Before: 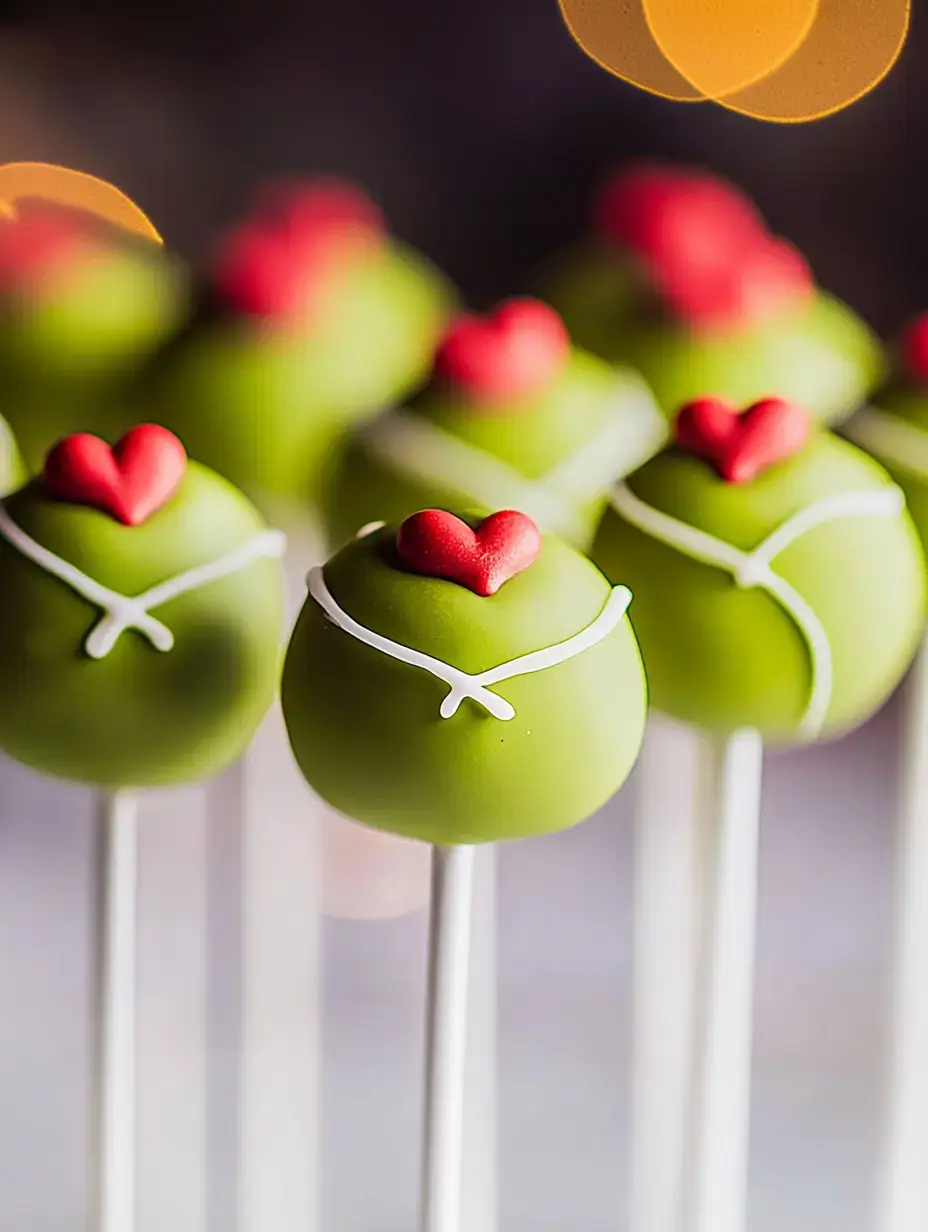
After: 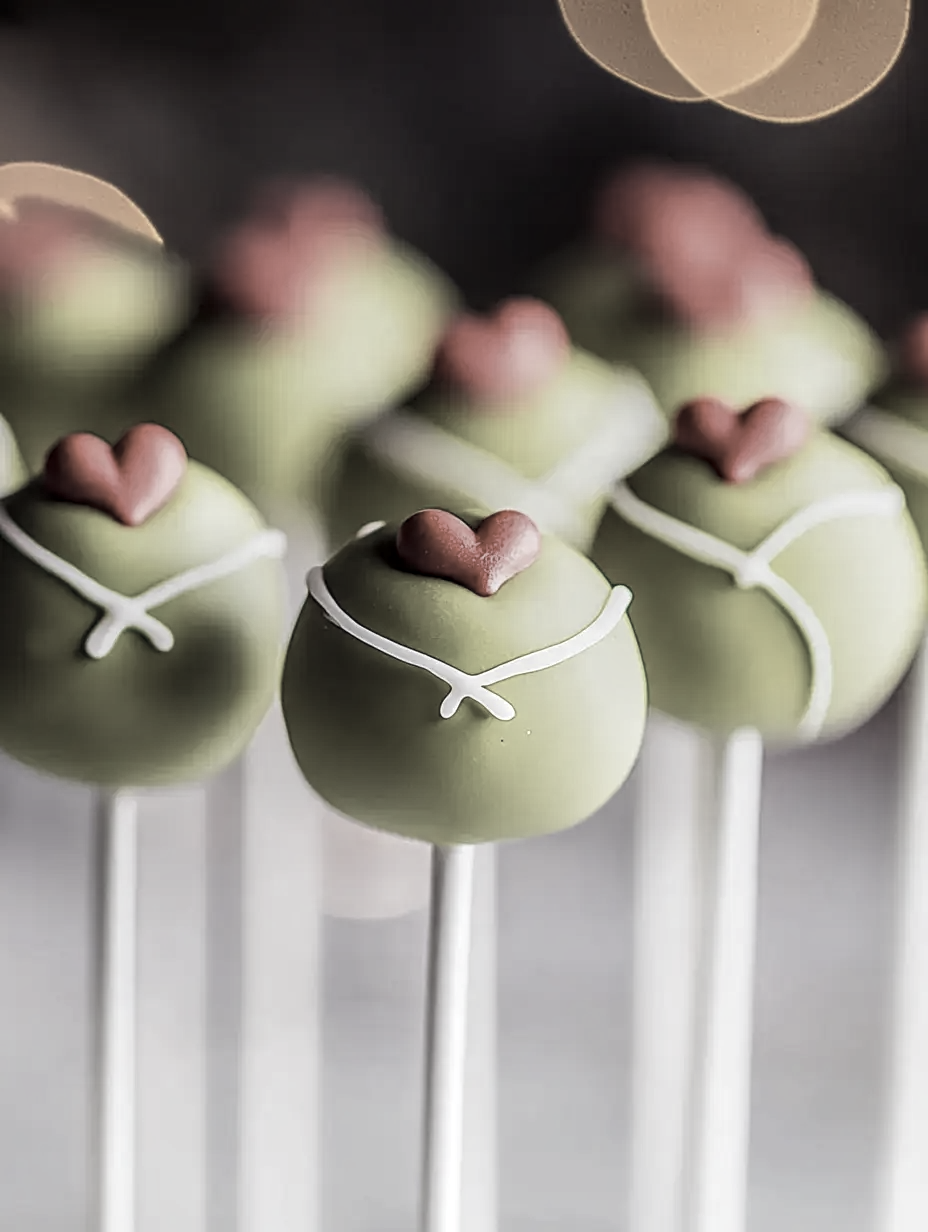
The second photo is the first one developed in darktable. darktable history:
color correction: highlights b* 0.005, saturation 0.275
local contrast: on, module defaults
shadows and highlights: radius 331.33, shadows 55.13, highlights -99.33, compress 94.5%, highlights color adjustment 49.85%, soften with gaussian
